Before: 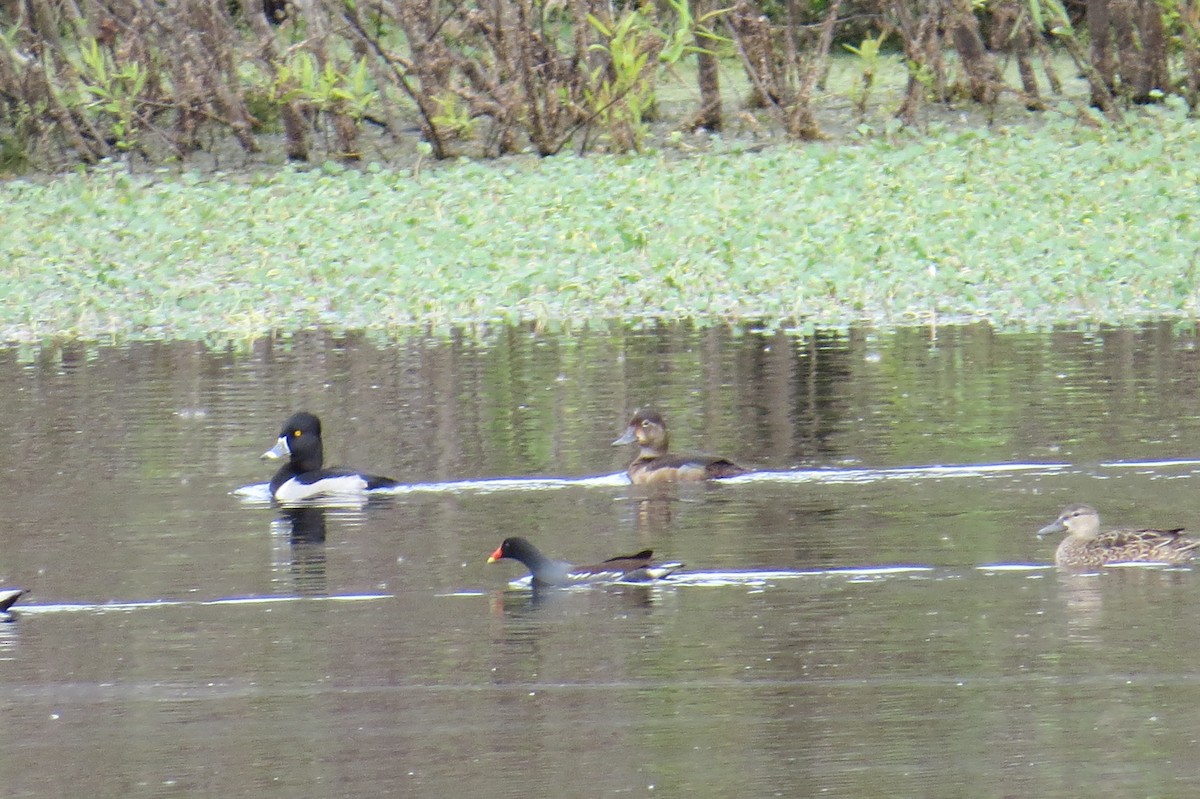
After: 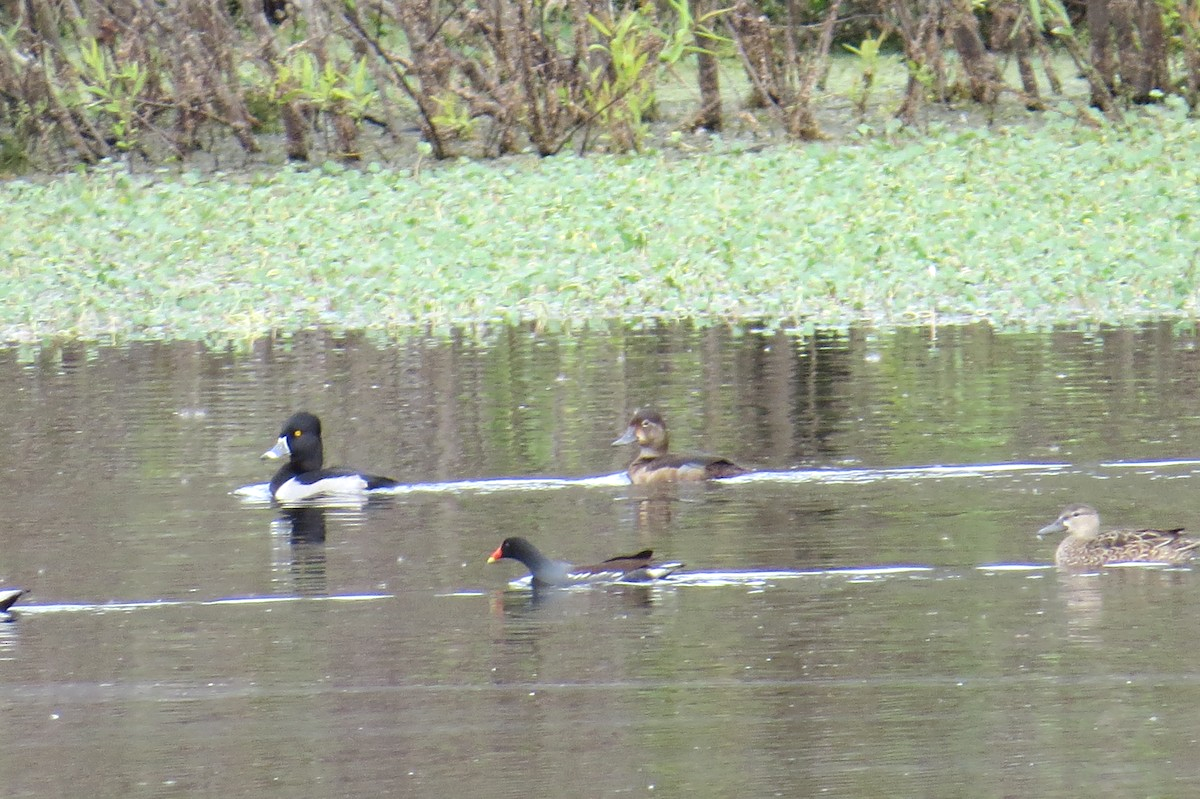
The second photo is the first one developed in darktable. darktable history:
exposure: exposure 0.127 EV, compensate exposure bias true, compensate highlight preservation false
